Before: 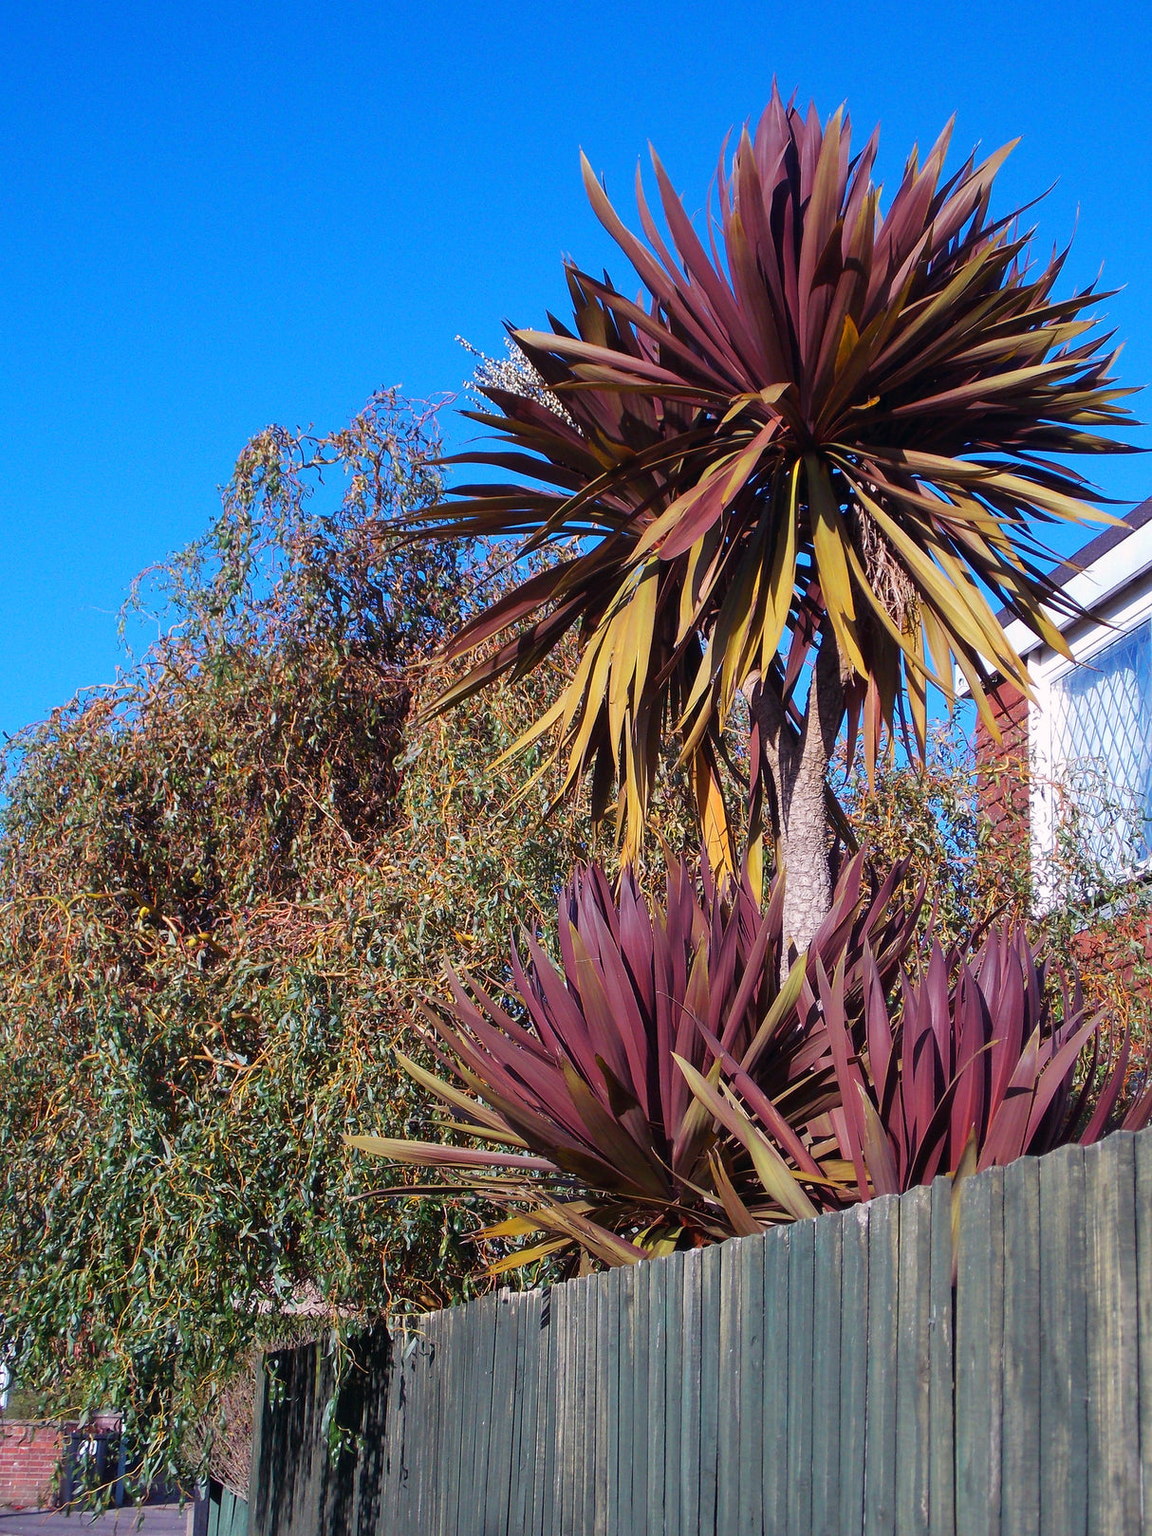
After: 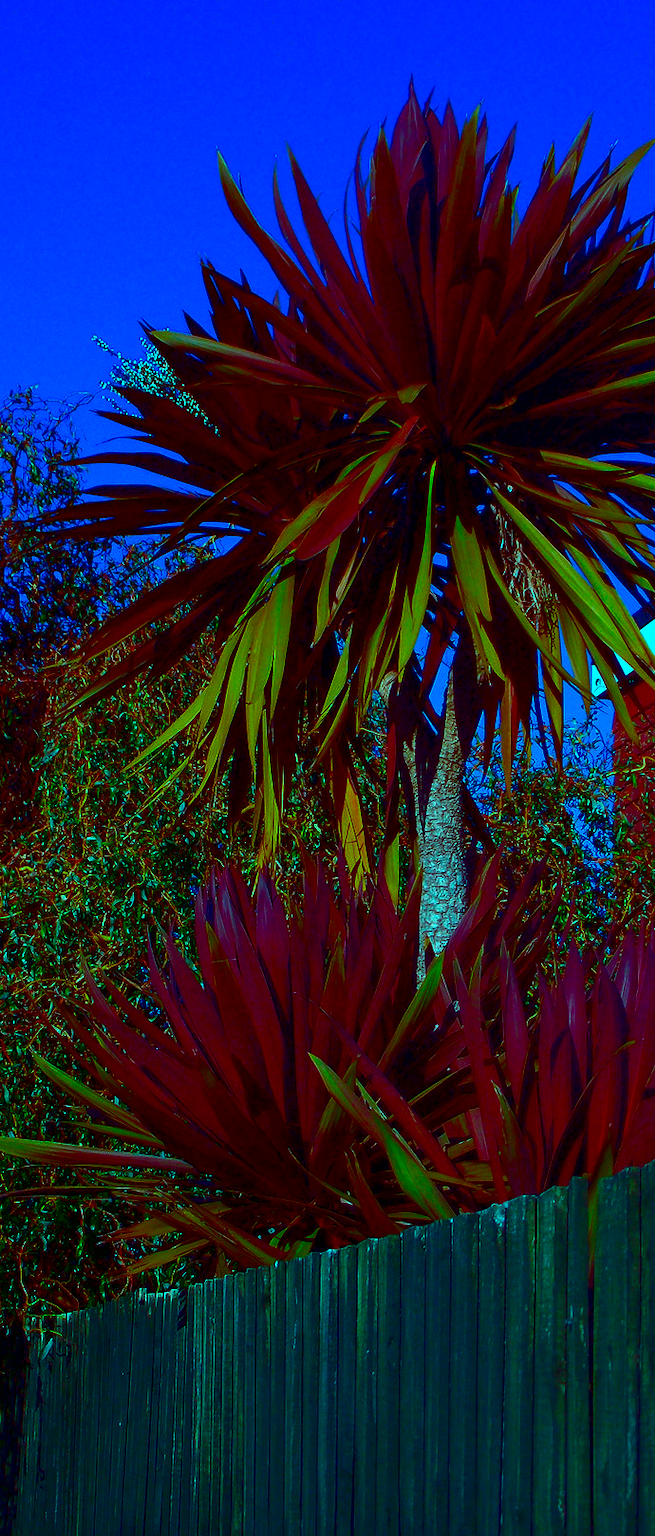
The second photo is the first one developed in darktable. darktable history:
color balance rgb: highlights gain › chroma 5.425%, highlights gain › hue 195.94°, linear chroma grading › shadows -6.44%, linear chroma grading › highlights -6.131%, linear chroma grading › global chroma -10.138%, linear chroma grading › mid-tones -7.854%, perceptual saturation grading › global saturation 29.827%, global vibrance 20%
contrast brightness saturation: brightness -0.992, saturation 0.992
crop: left 31.554%, top 0.024%, right 11.583%
